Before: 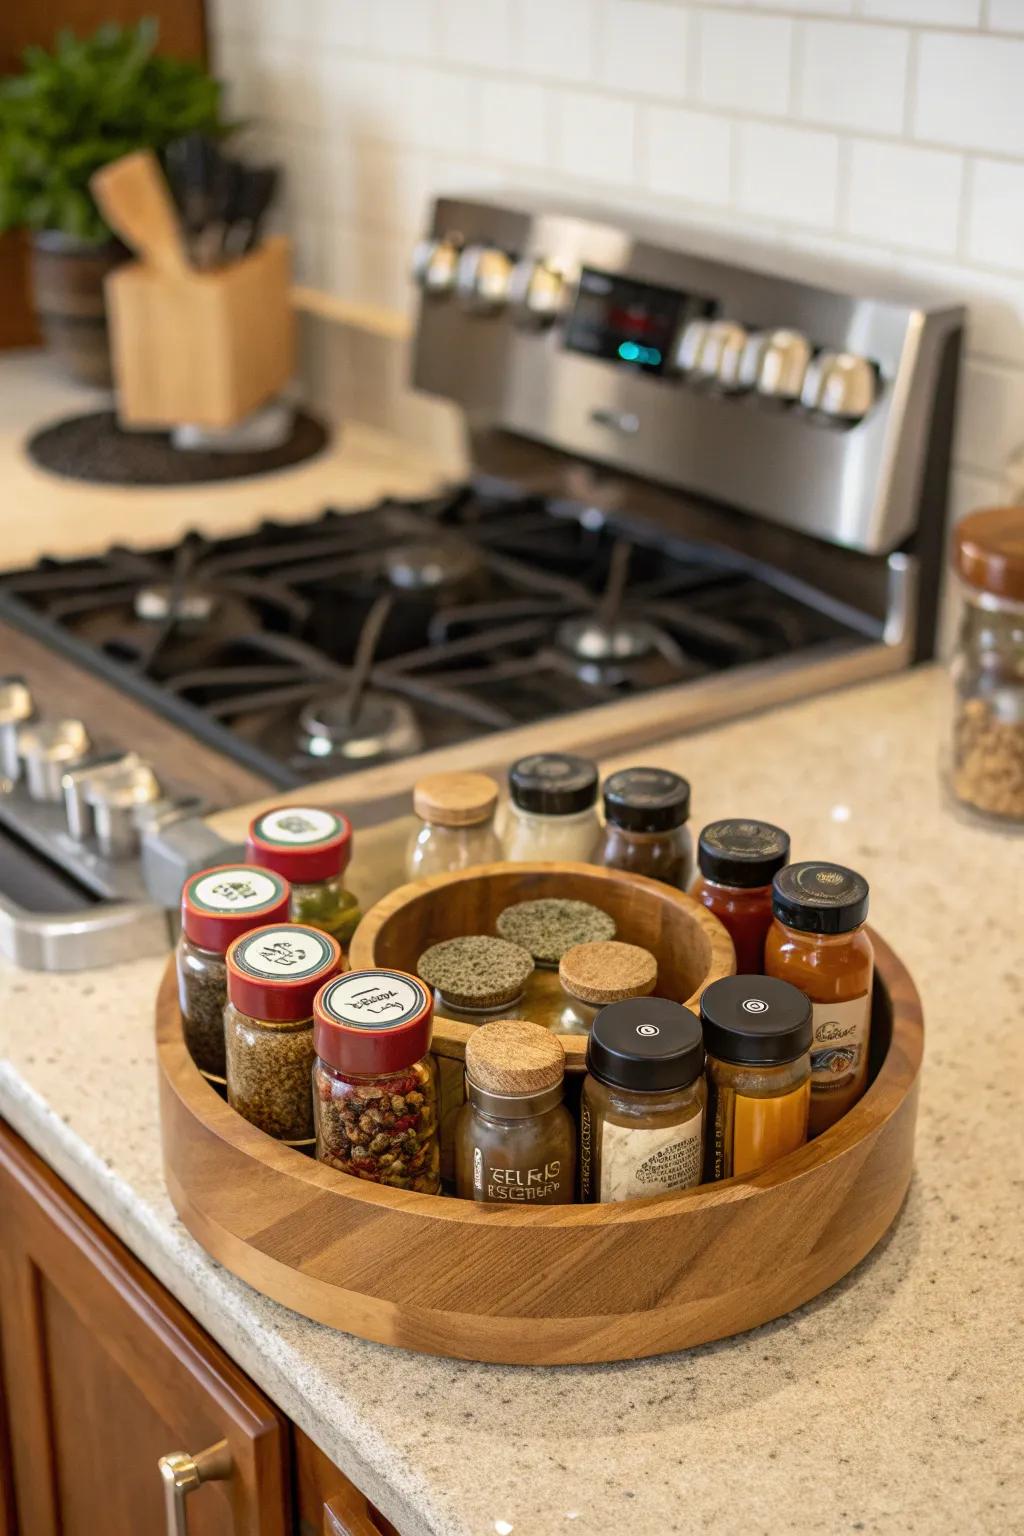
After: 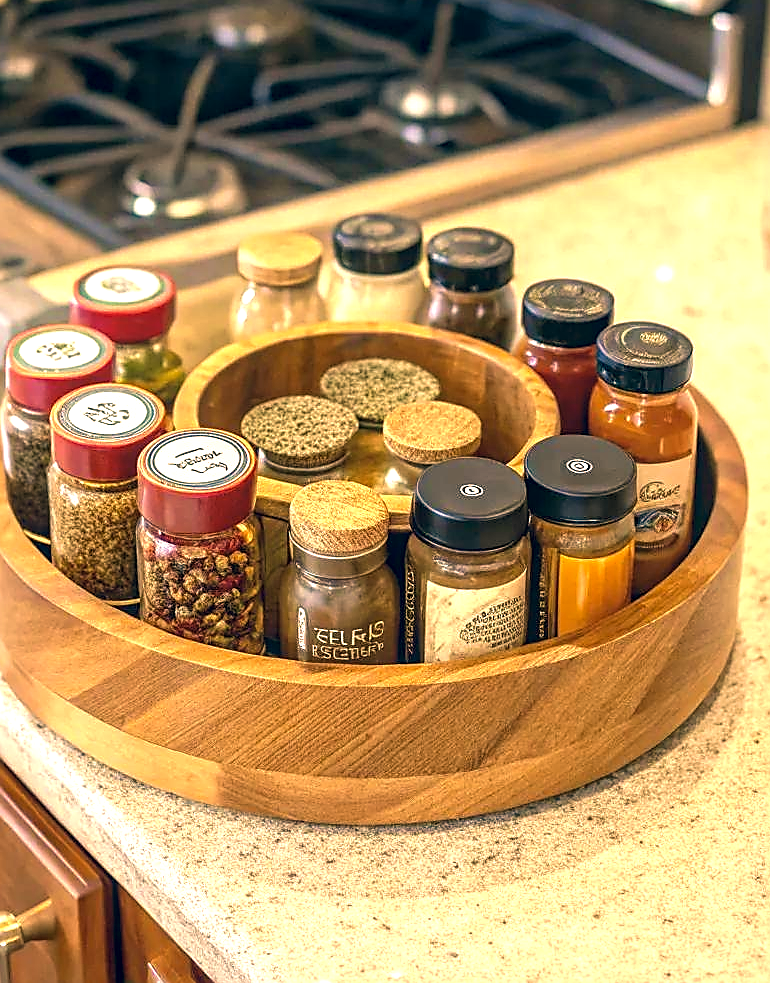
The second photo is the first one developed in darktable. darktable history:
exposure: black level correction 0, exposure 0.891 EV, compensate highlight preservation false
local contrast: on, module defaults
crop and rotate: left 17.235%, top 35.192%, right 7.509%, bottom 0.792%
color correction: highlights a* 10.29, highlights b* 14.82, shadows a* -10.19, shadows b* -14.8
velvia: on, module defaults
sharpen: radius 1.382, amount 1.234, threshold 0.726
